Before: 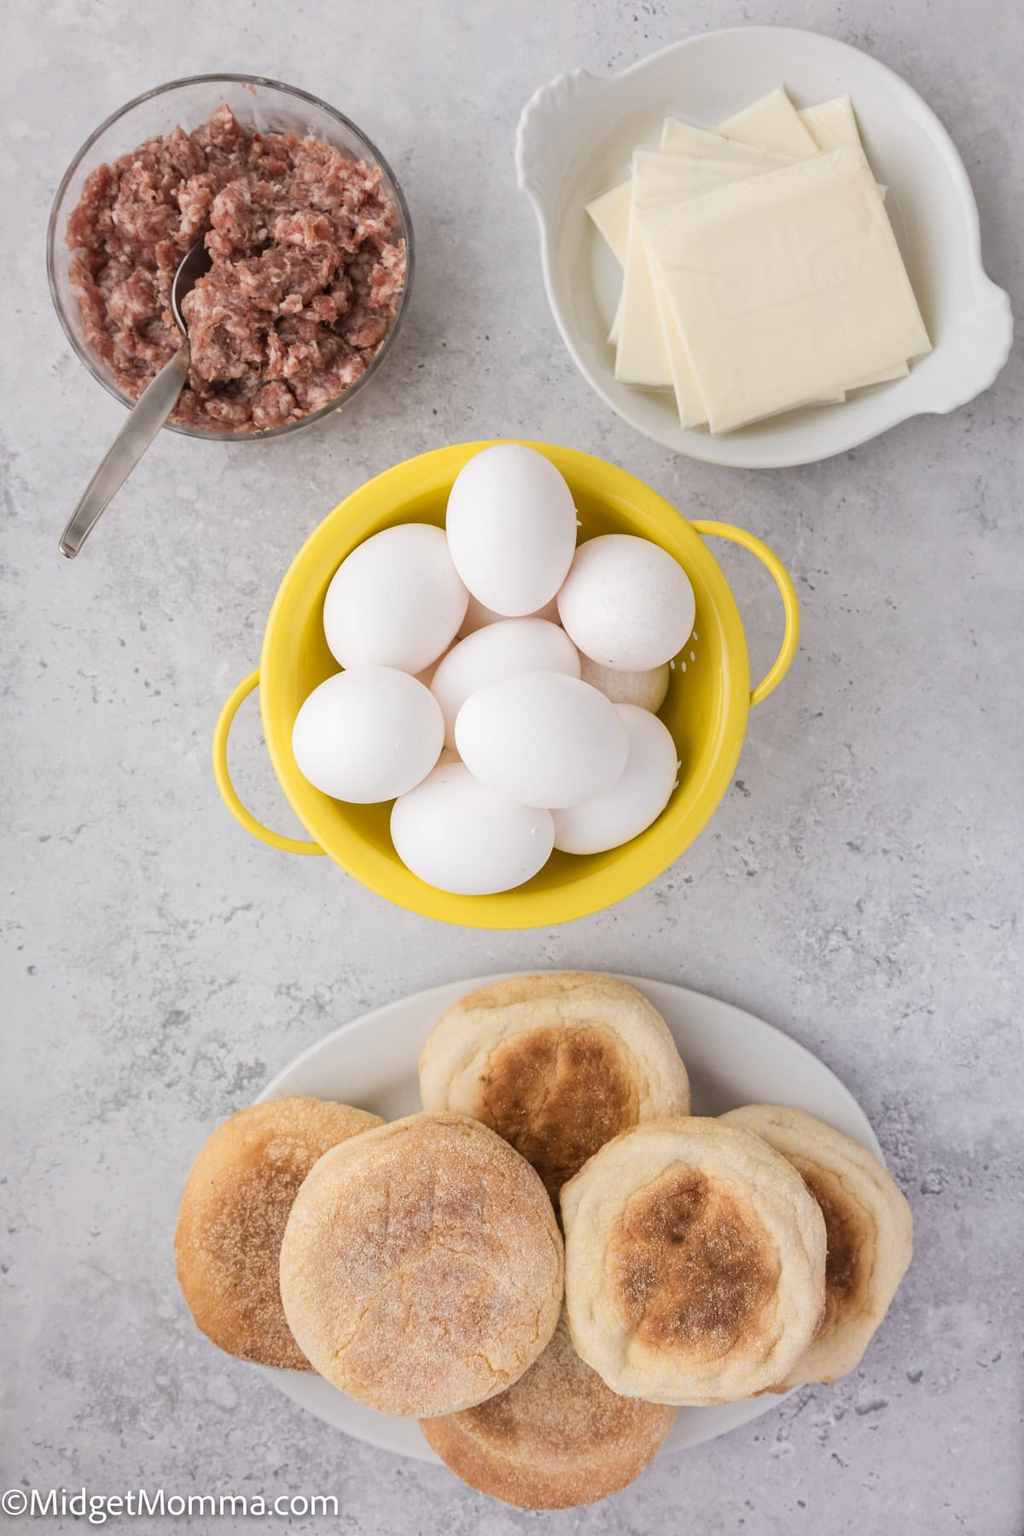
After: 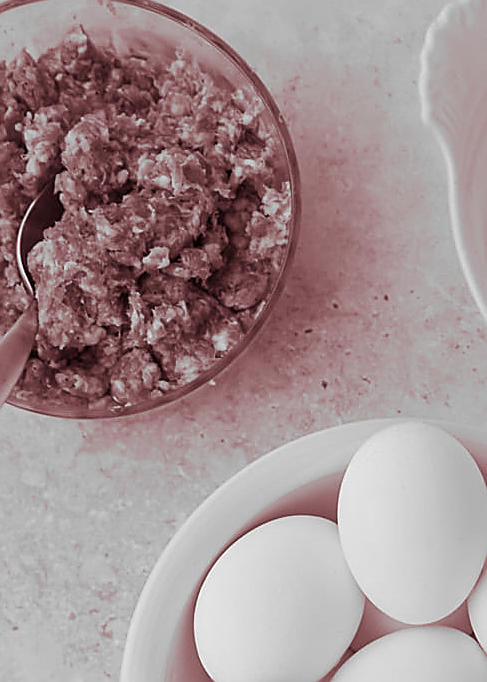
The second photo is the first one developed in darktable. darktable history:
white balance: red 0.98, blue 1.61
crop: left 15.452%, top 5.459%, right 43.956%, bottom 56.62%
sharpen: radius 1.4, amount 1.25, threshold 0.7
color correction: highlights a* 40, highlights b* 40, saturation 0.69
monochrome: a -74.22, b 78.2
base curve: exposure shift 0, preserve colors none
split-toning: highlights › hue 187.2°, highlights › saturation 0.83, balance -68.05, compress 56.43%
